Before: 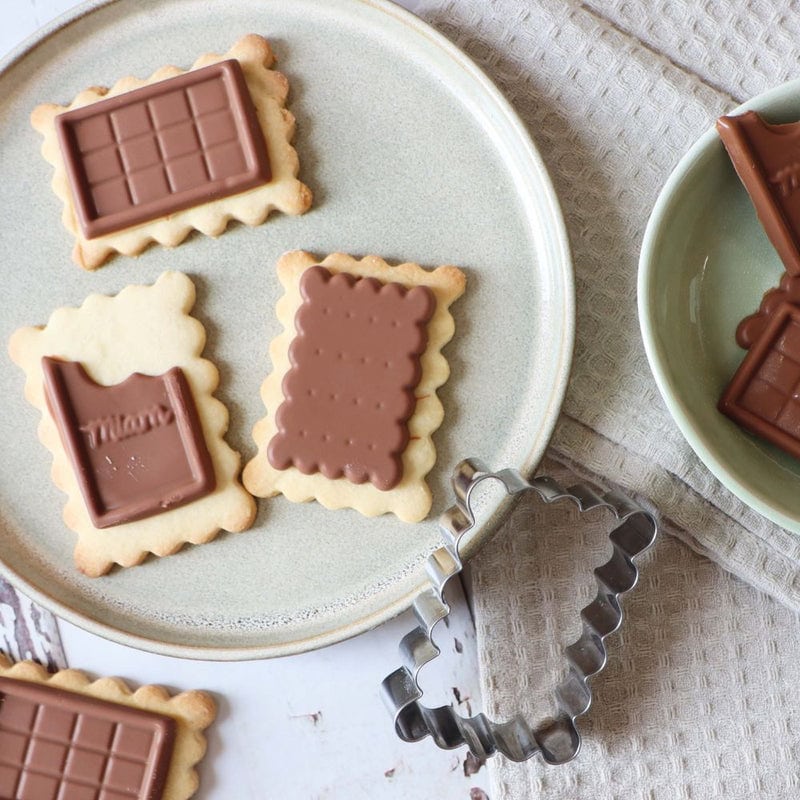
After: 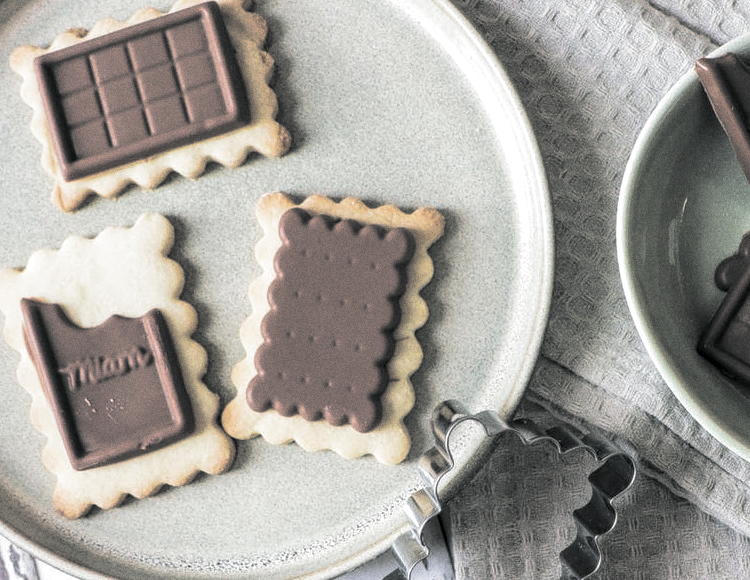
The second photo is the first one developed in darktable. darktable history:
local contrast: detail 140%
crop: left 2.737%, top 7.287%, right 3.421%, bottom 20.179%
grain: coarseness 0.47 ISO
split-toning: shadows › hue 190.8°, shadows › saturation 0.05, highlights › hue 54°, highlights › saturation 0.05, compress 0%
